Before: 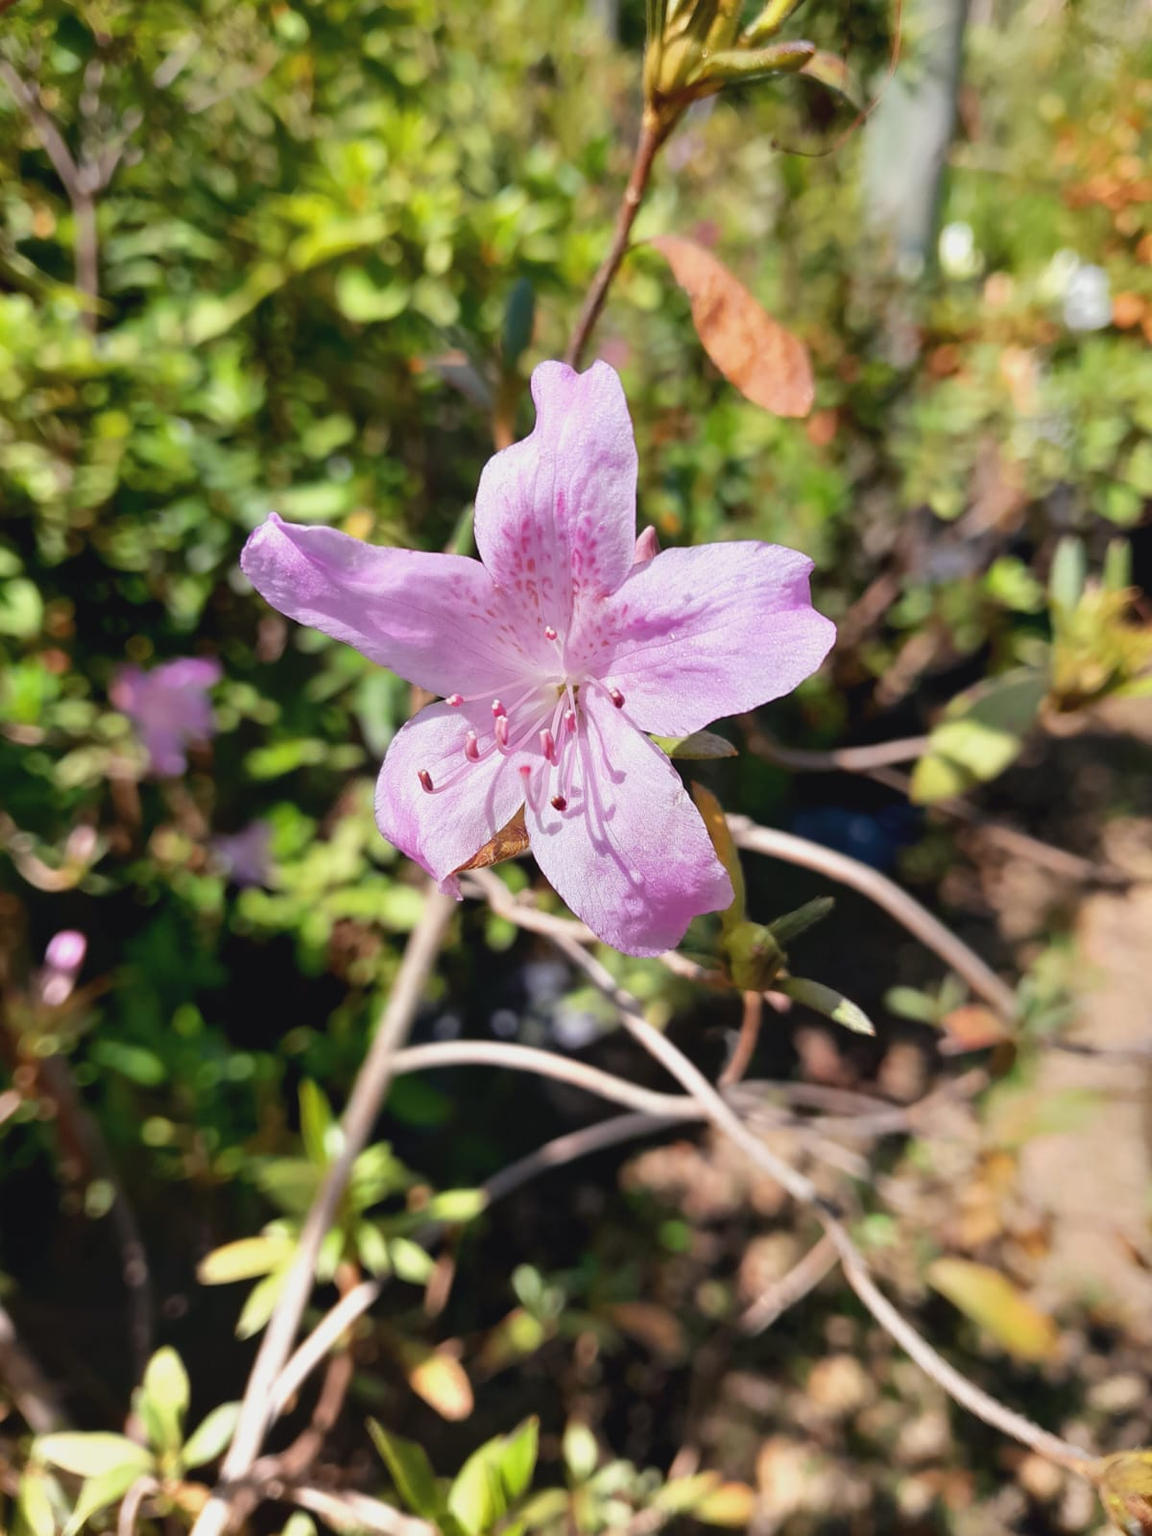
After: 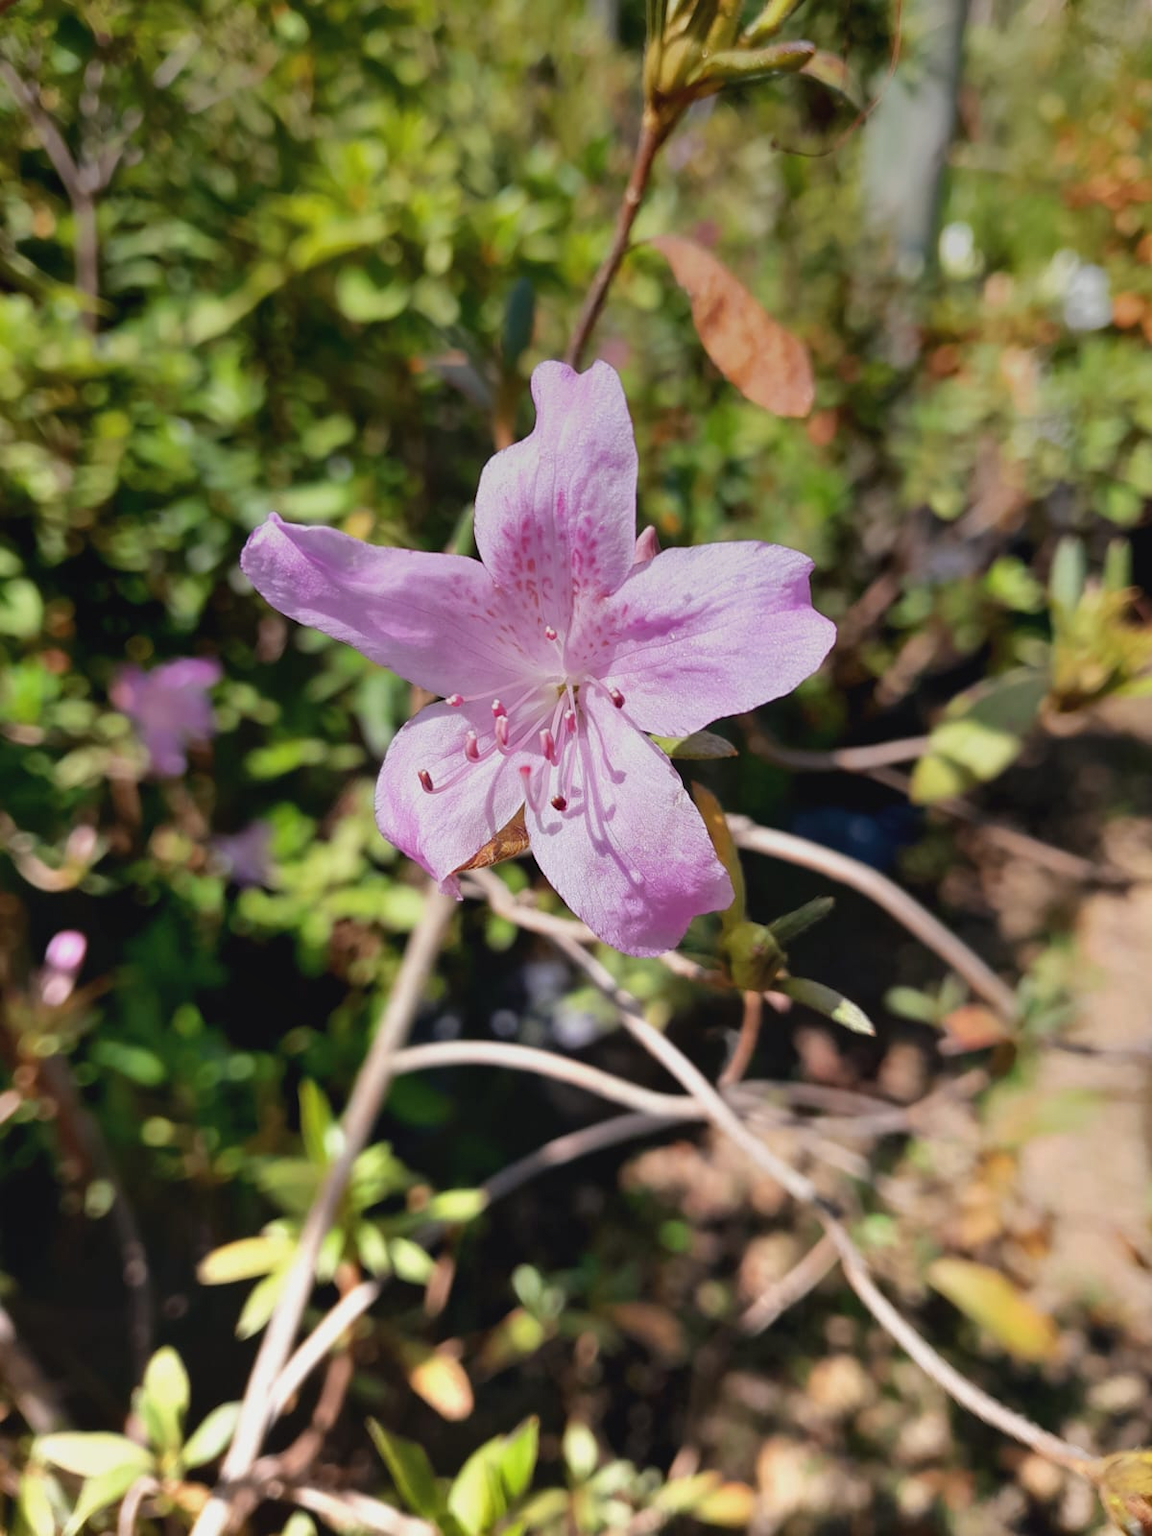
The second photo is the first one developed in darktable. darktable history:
shadows and highlights: radius 125.46, shadows 30.51, highlights -30.51, low approximation 0.01, soften with gaussian
graduated density: on, module defaults
